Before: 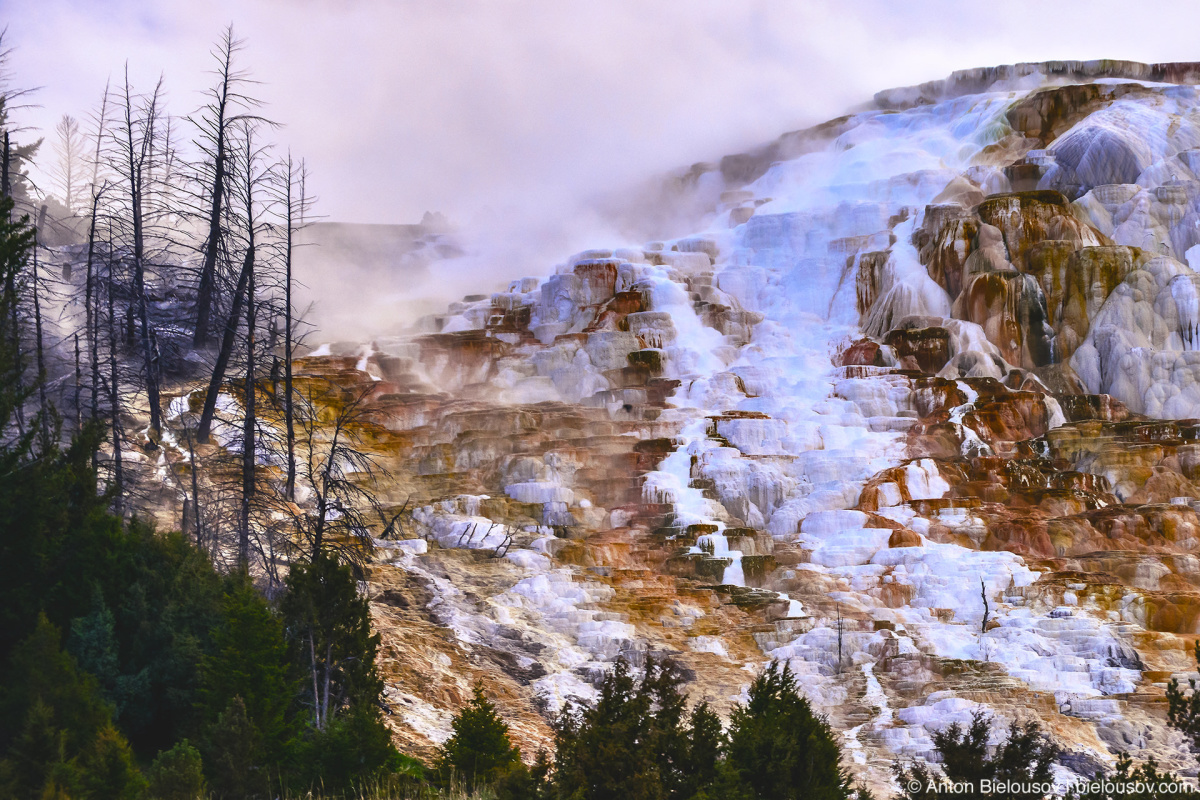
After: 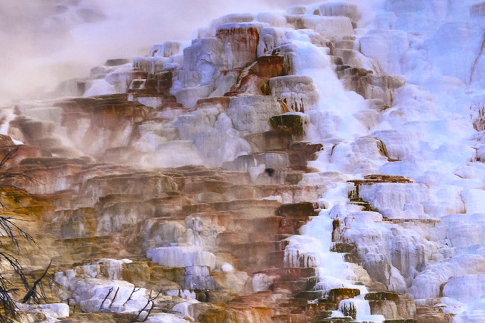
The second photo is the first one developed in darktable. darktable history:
crop: left 29.863%, top 29.514%, right 29.7%, bottom 30.069%
